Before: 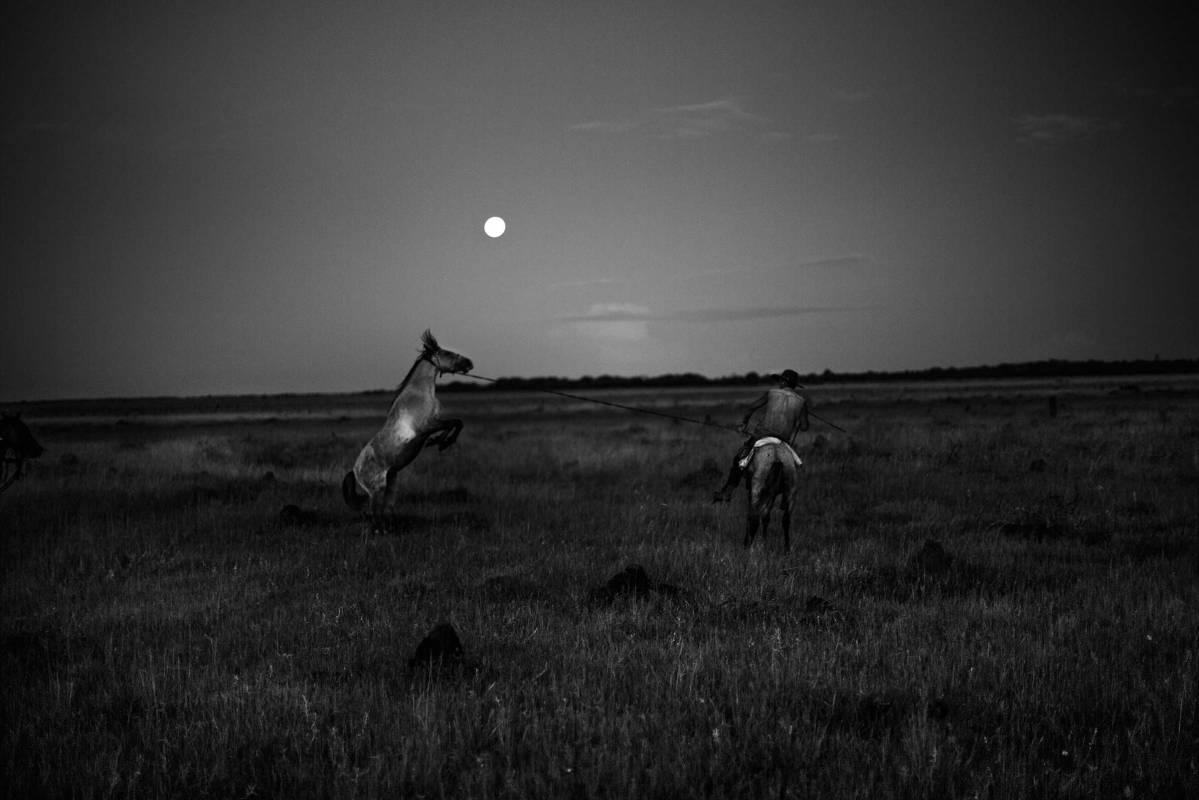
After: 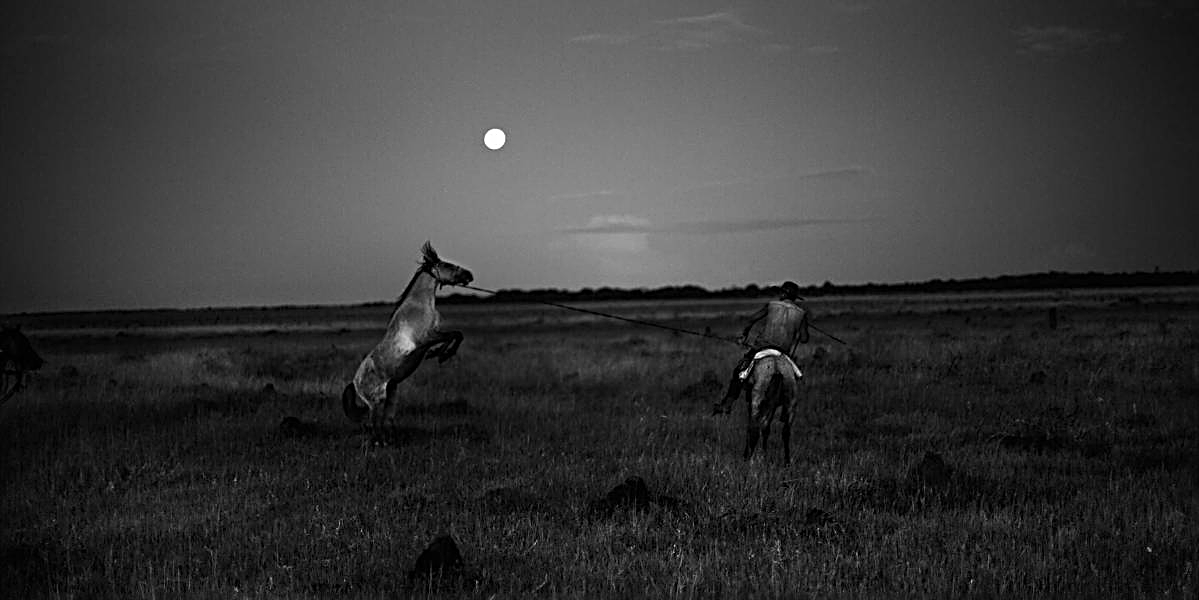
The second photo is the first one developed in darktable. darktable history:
crop: top 11.038%, bottom 13.962%
sharpen: radius 2.531, amount 0.628
